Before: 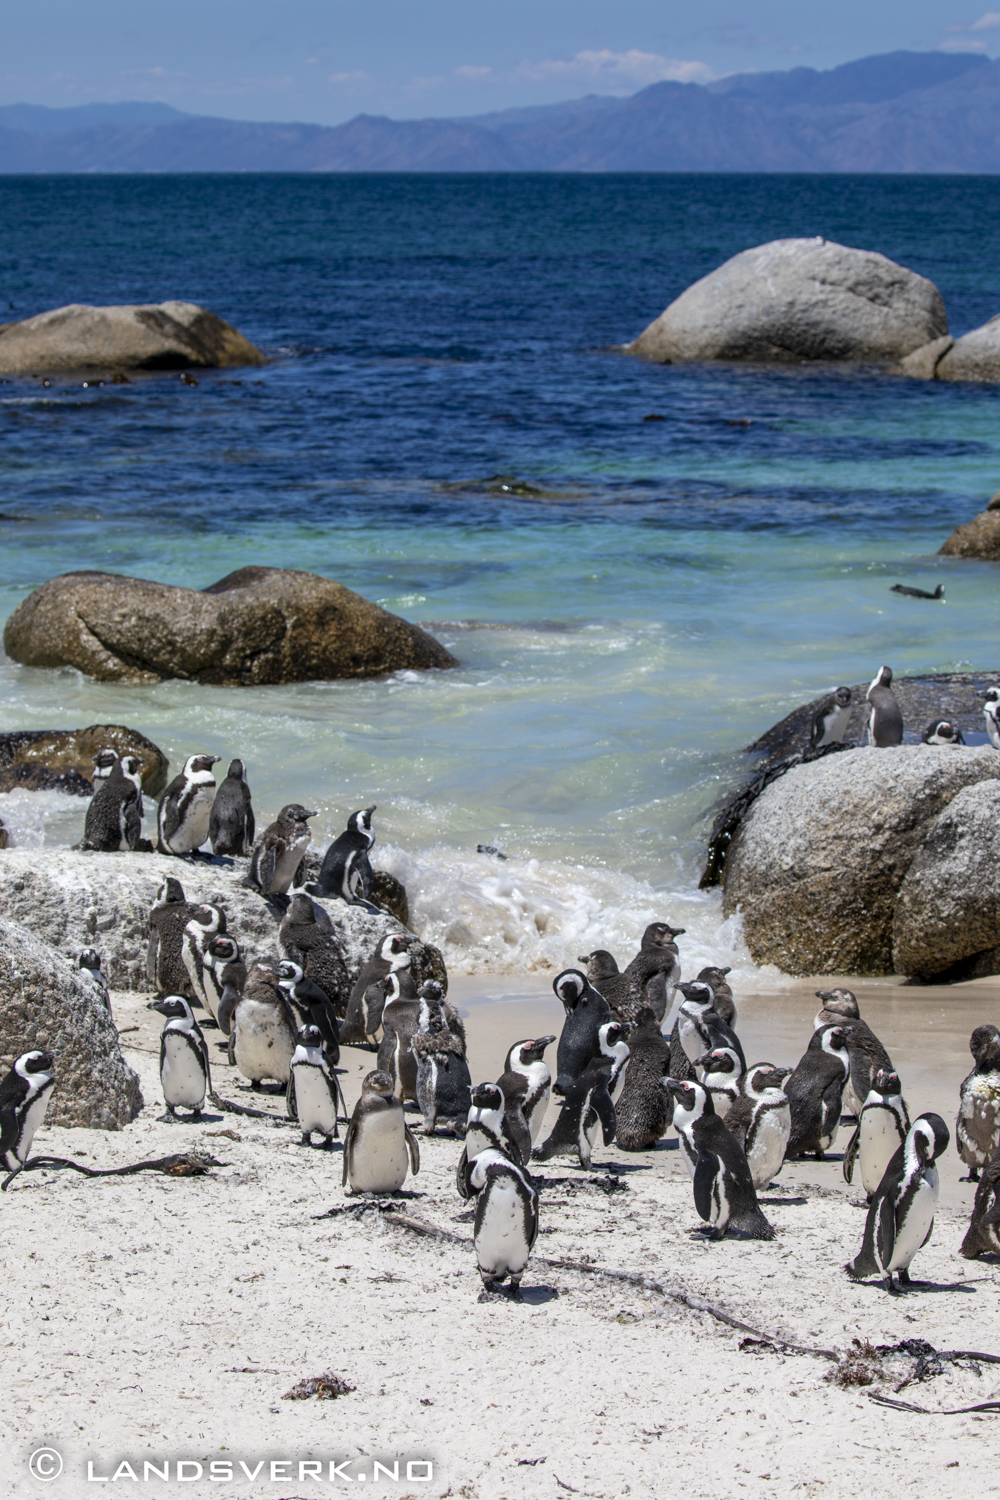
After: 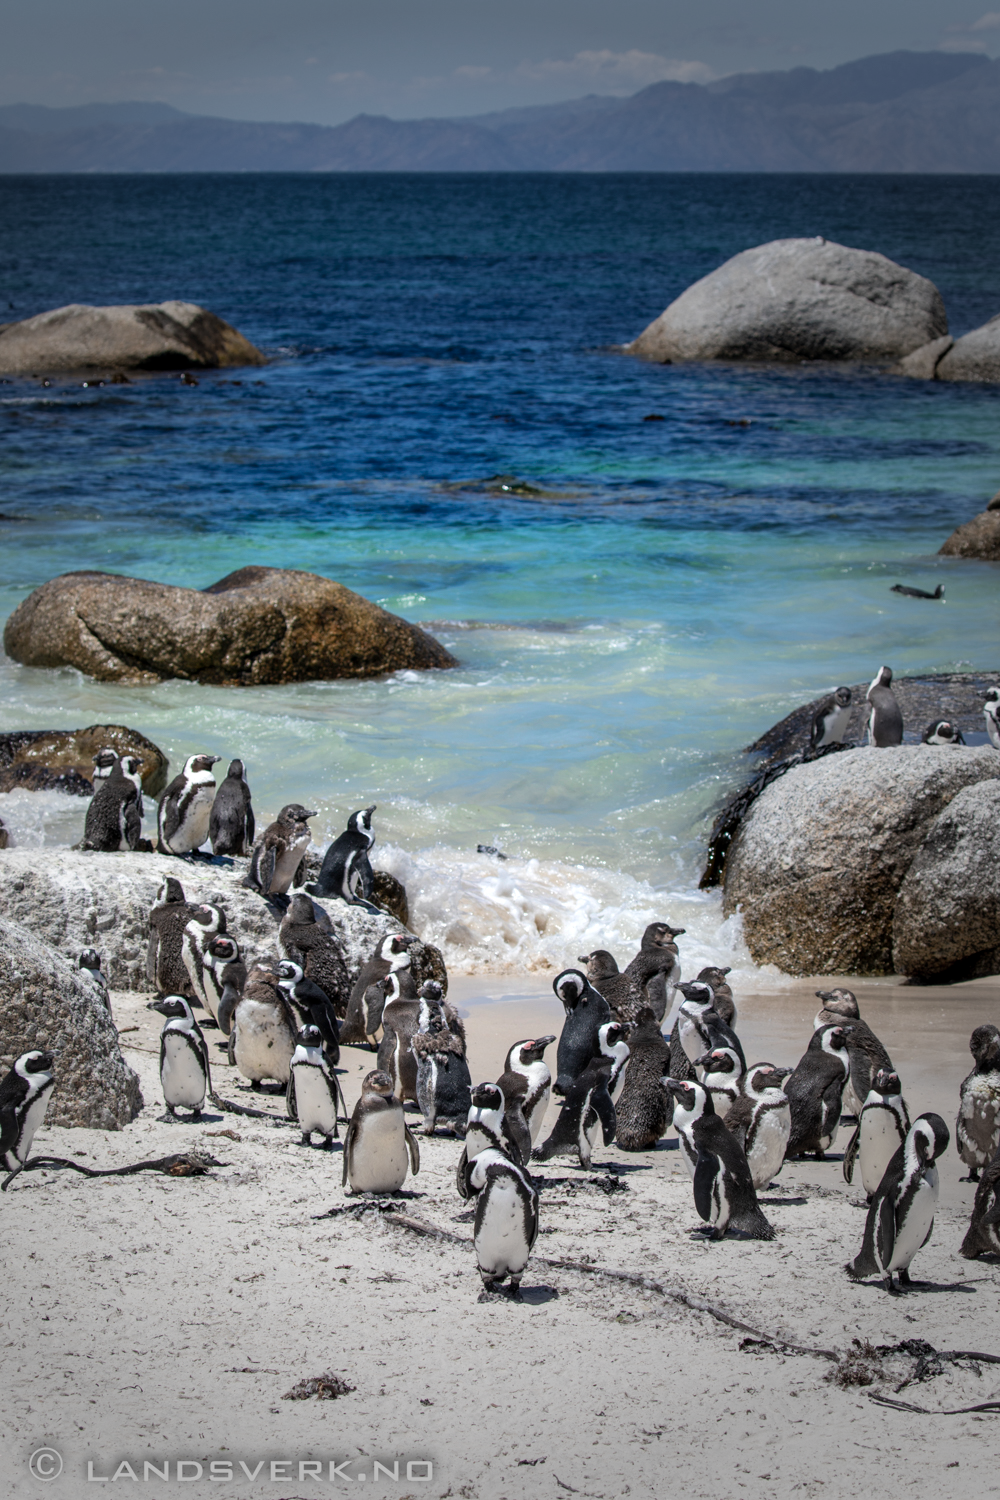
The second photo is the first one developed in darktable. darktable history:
vignetting: fall-off start 33.76%, fall-off radius 64.94%, brightness -0.575, center (-0.12, -0.002), width/height ratio 0.959
exposure: exposure 0.2 EV, compensate highlight preservation false
